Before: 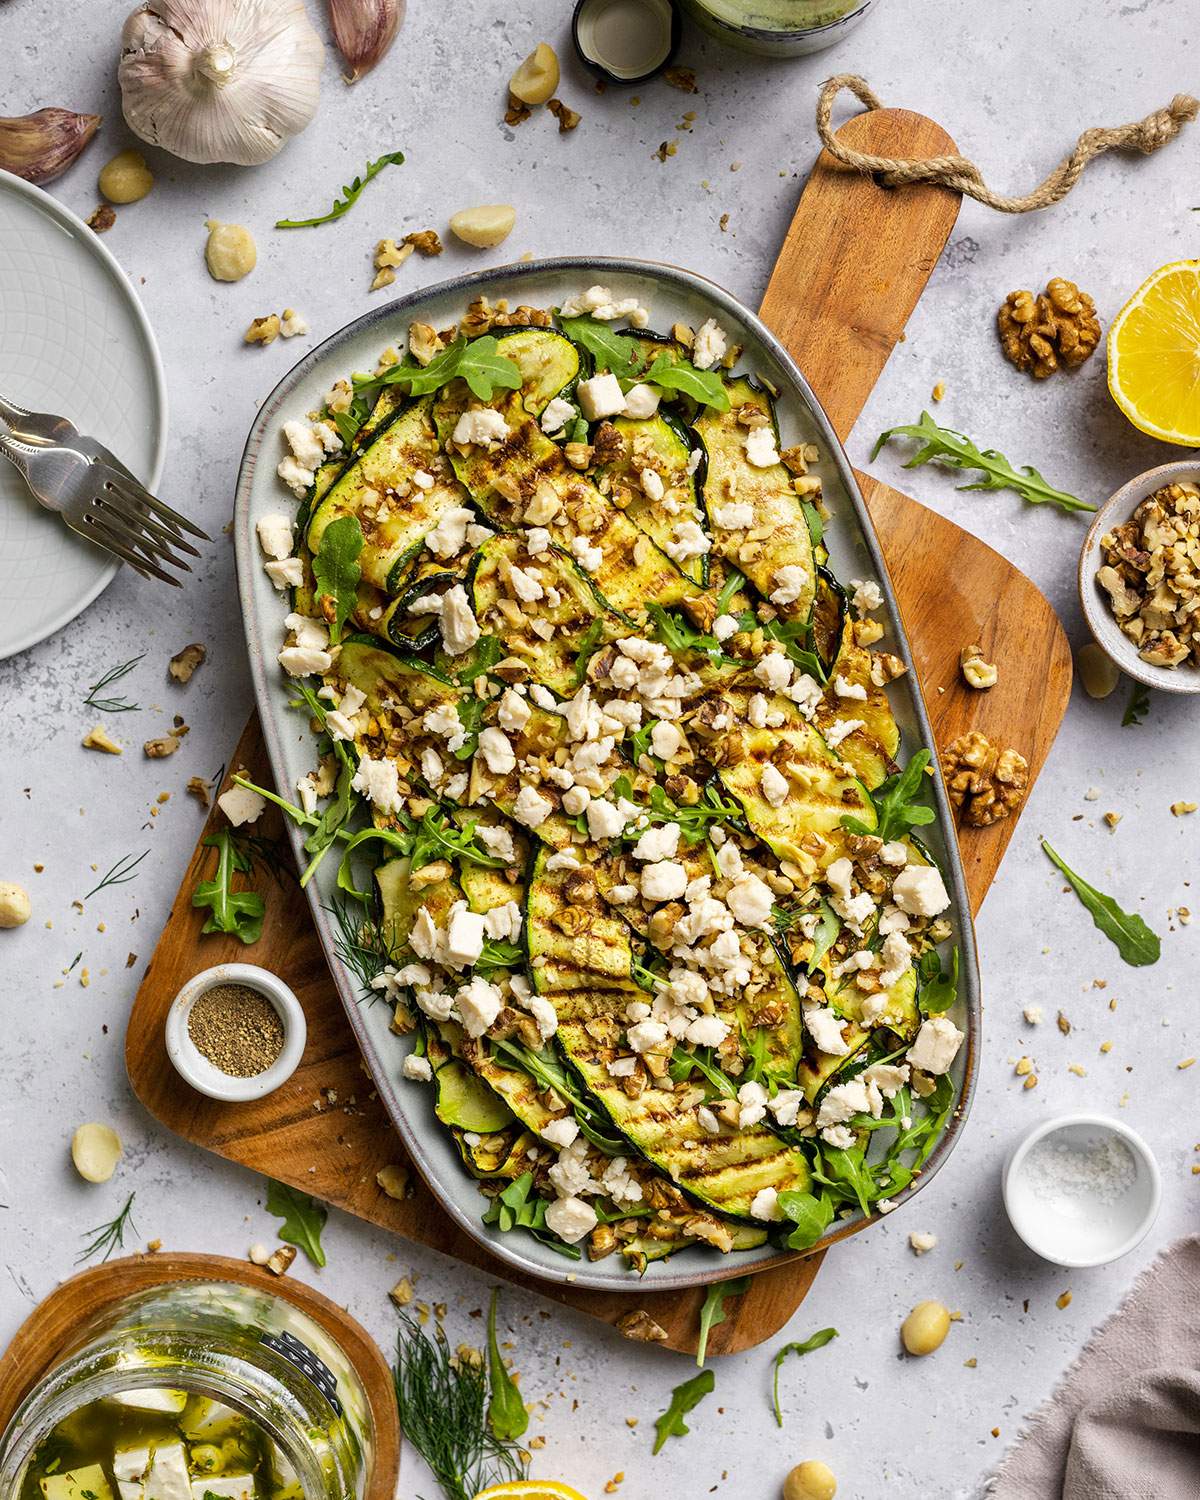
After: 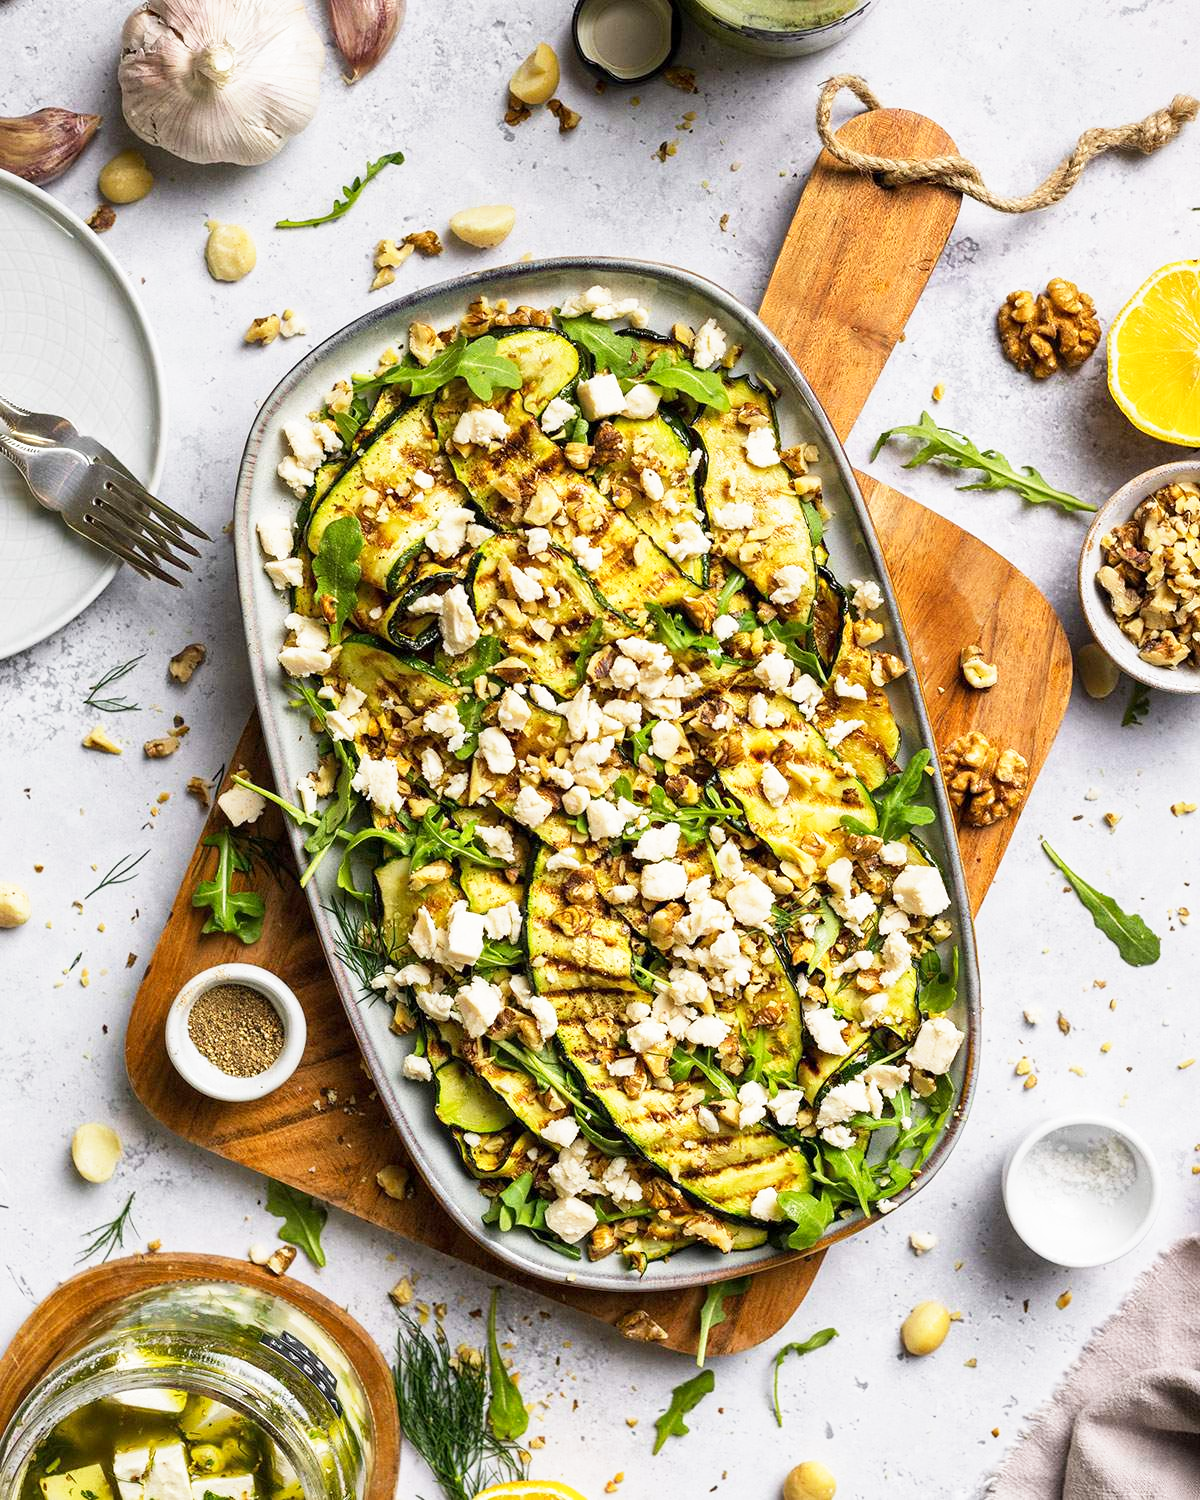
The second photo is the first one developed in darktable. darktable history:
exposure: exposure -0.015 EV, compensate exposure bias true, compensate highlight preservation false
base curve: curves: ch0 [(0, 0) (0.579, 0.807) (1, 1)], preserve colors none
